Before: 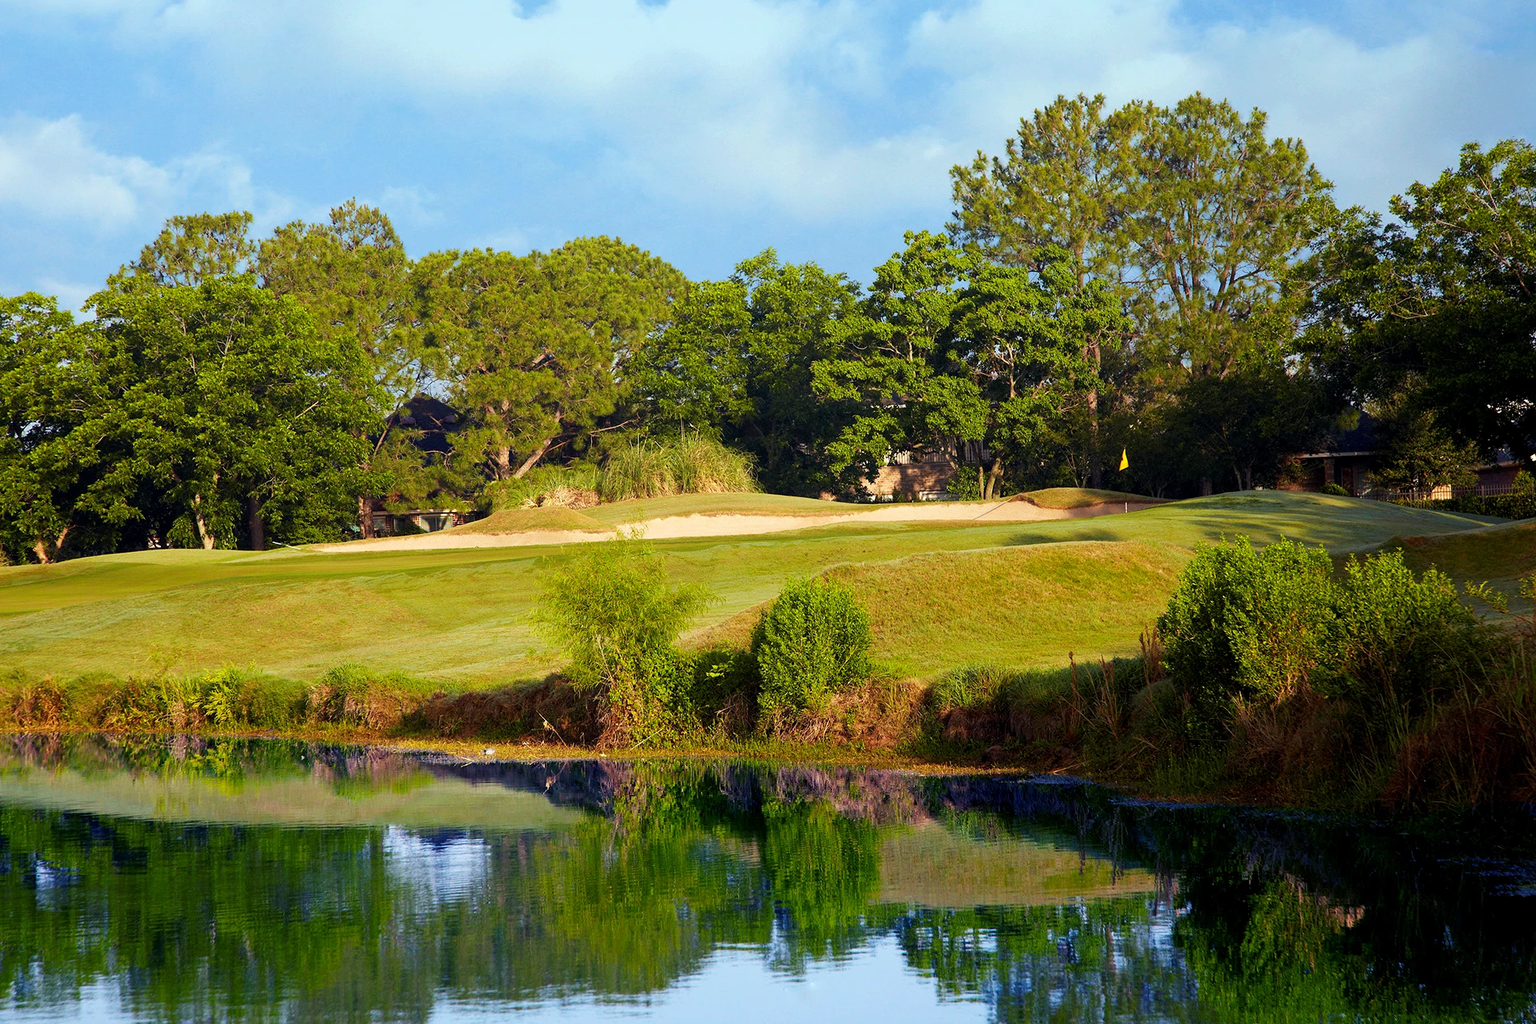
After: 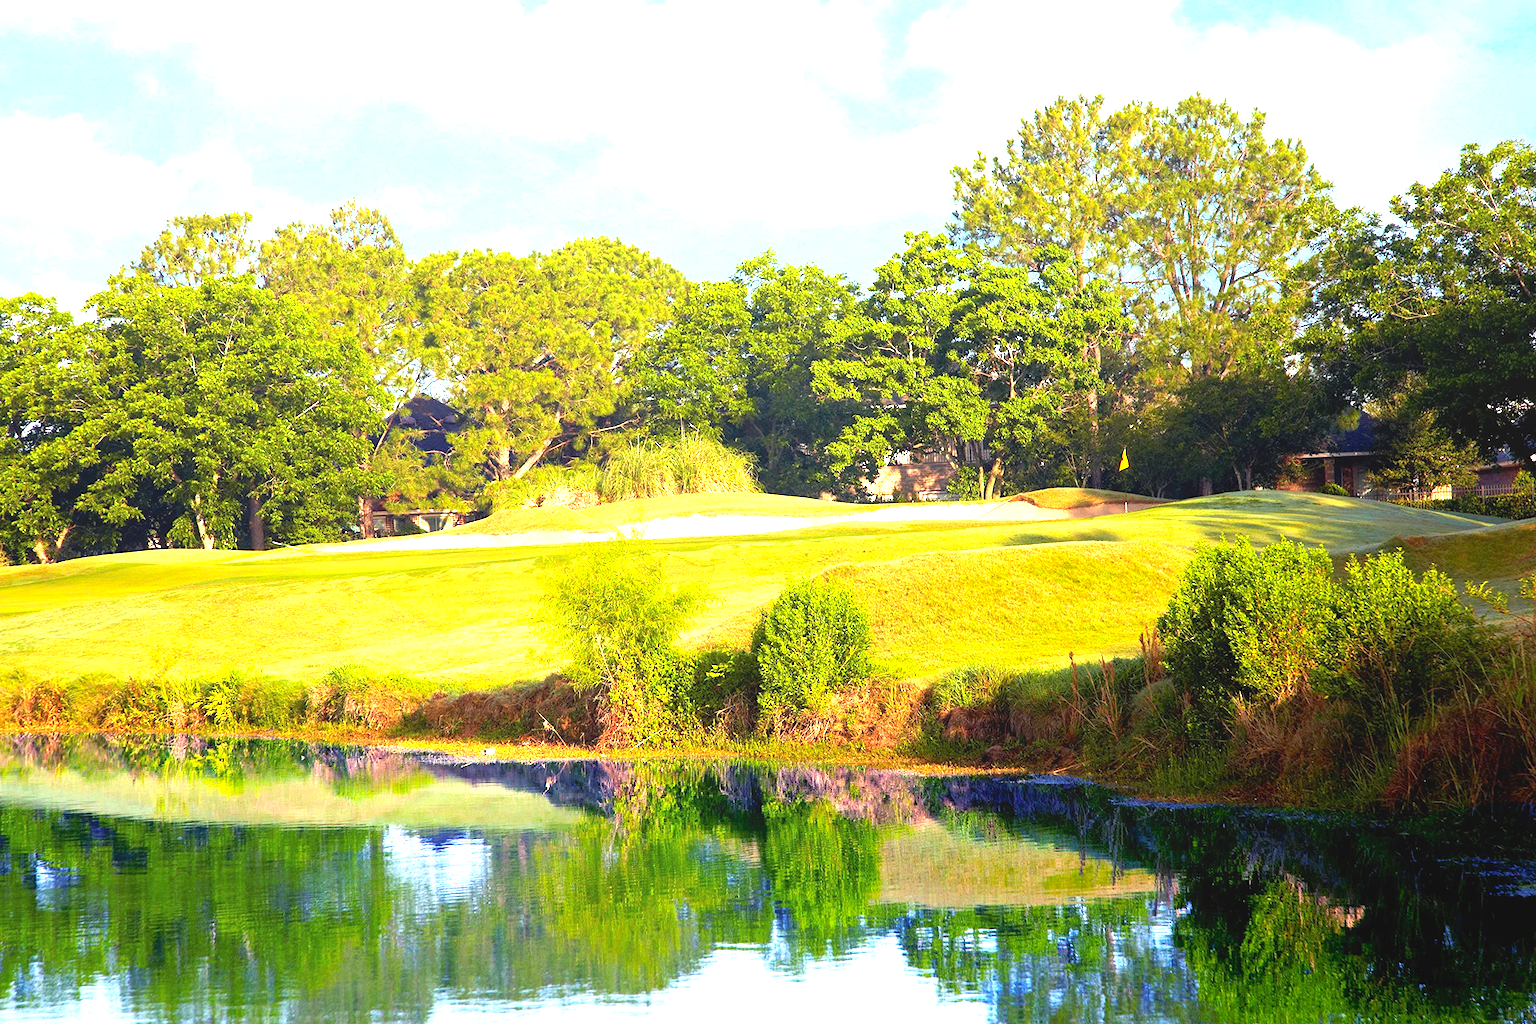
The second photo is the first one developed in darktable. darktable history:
local contrast: highlights 68%, shadows 68%, detail 82%, midtone range 0.325
exposure: black level correction 0.001, exposure 1.719 EV, compensate exposure bias true, compensate highlight preservation false
